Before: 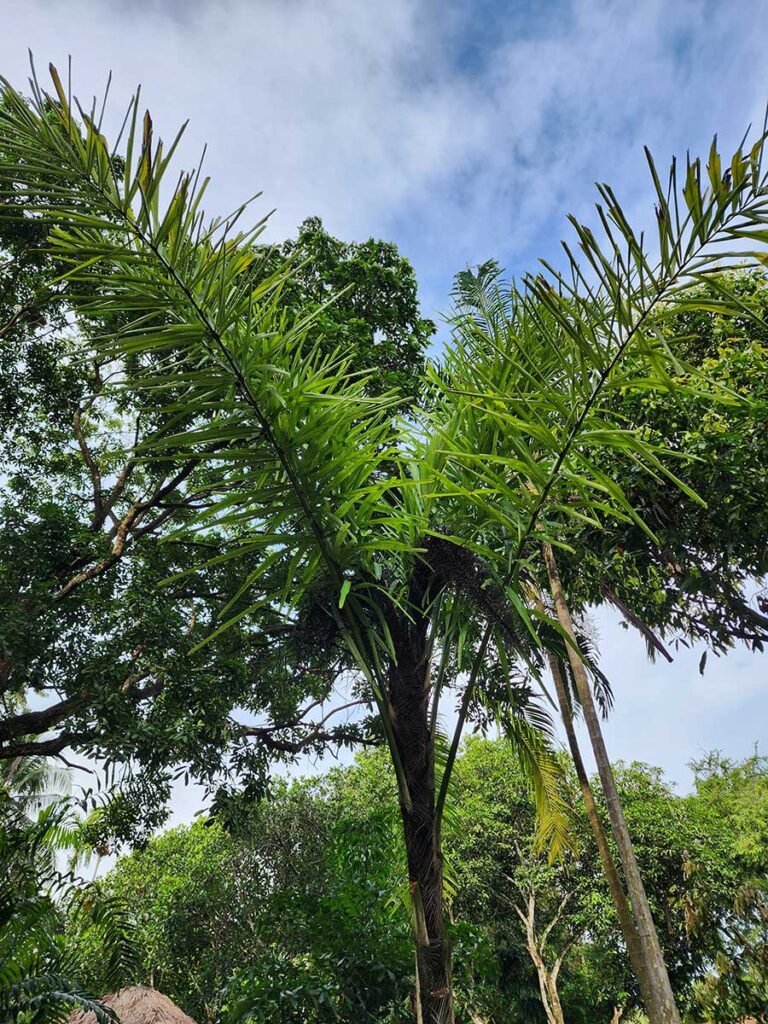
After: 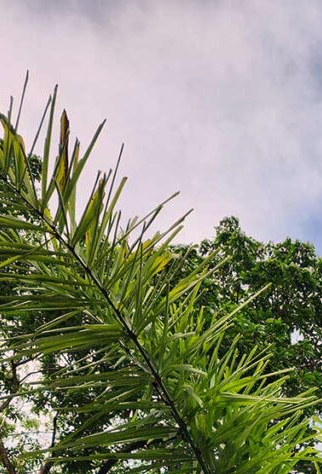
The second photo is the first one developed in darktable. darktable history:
crop and rotate: left 10.817%, top 0.062%, right 47.194%, bottom 53.626%
white balance: red 1.127, blue 0.943
